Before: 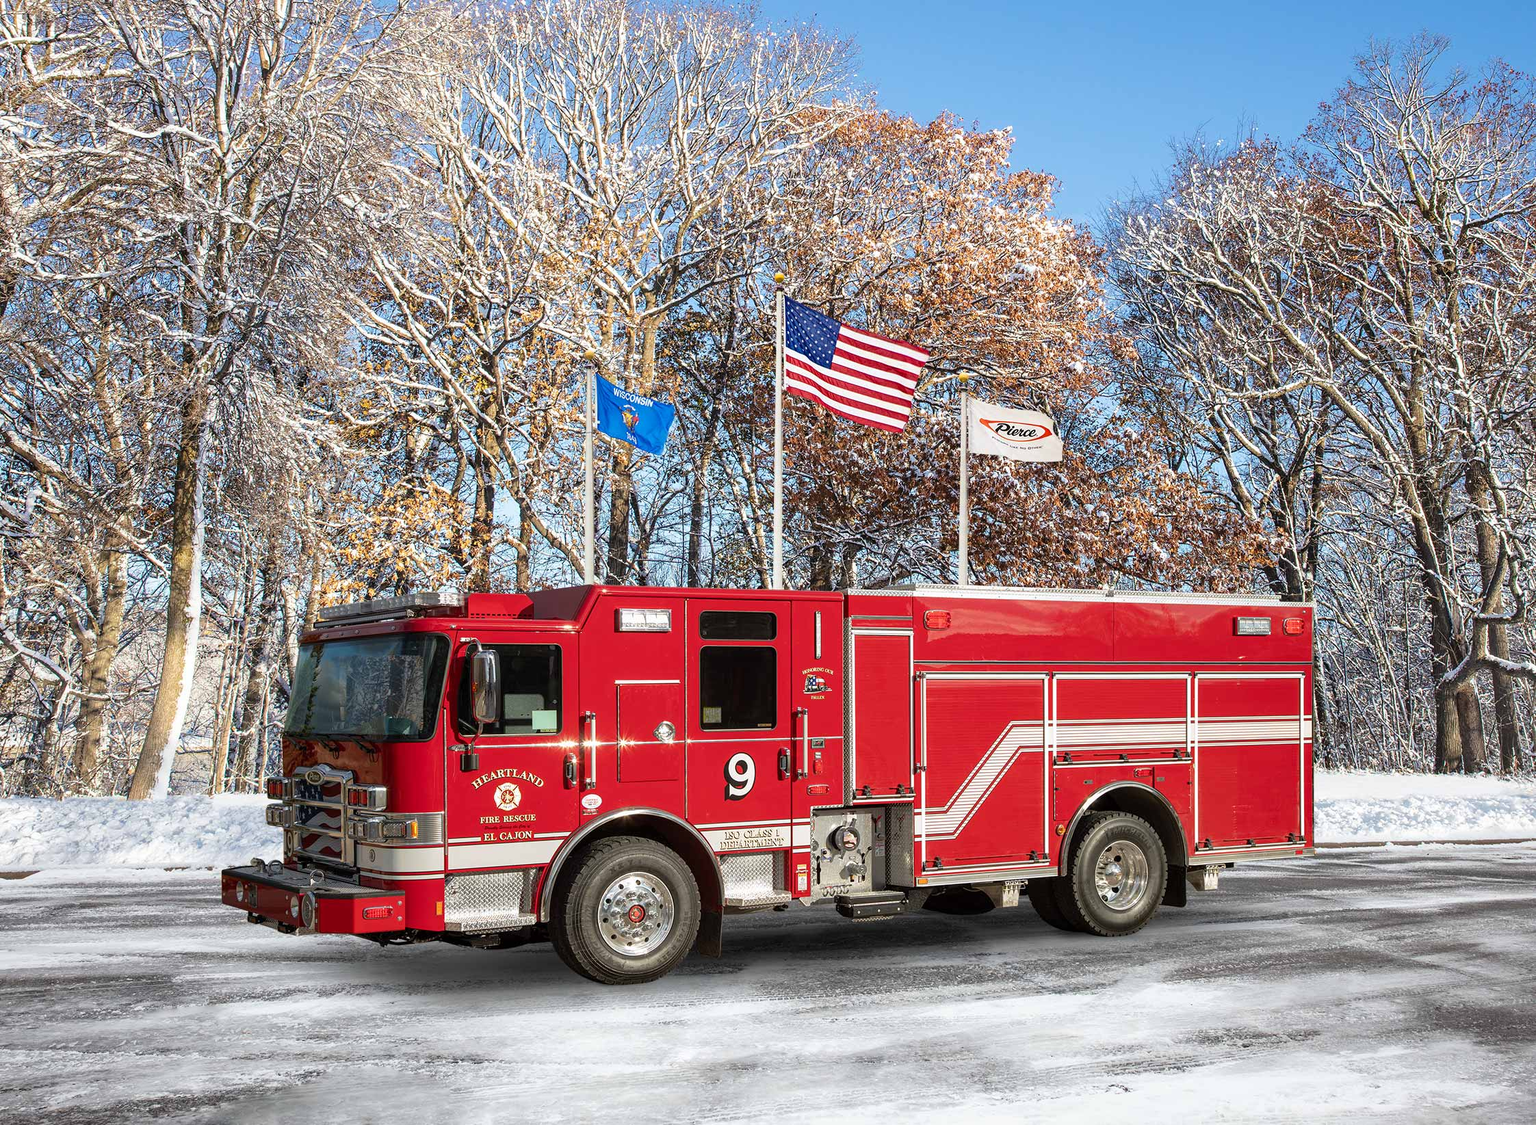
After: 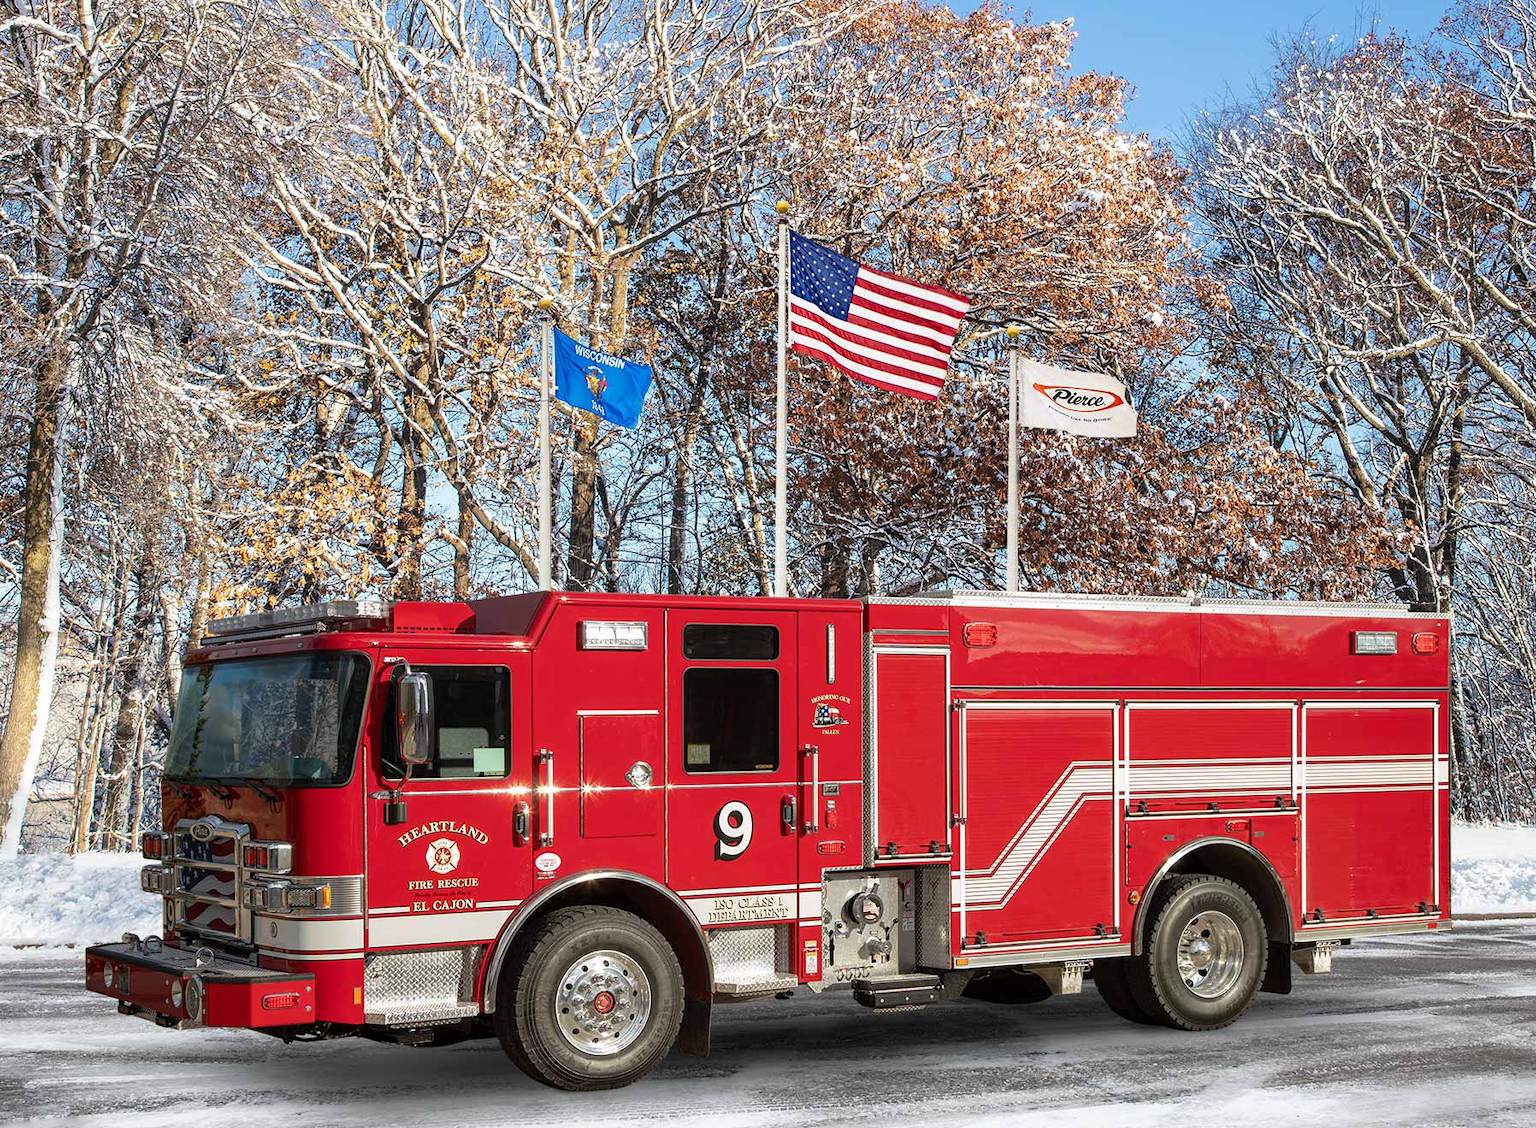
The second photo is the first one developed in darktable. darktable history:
crop and rotate: left 10.005%, top 10.024%, right 9.963%, bottom 9.703%
